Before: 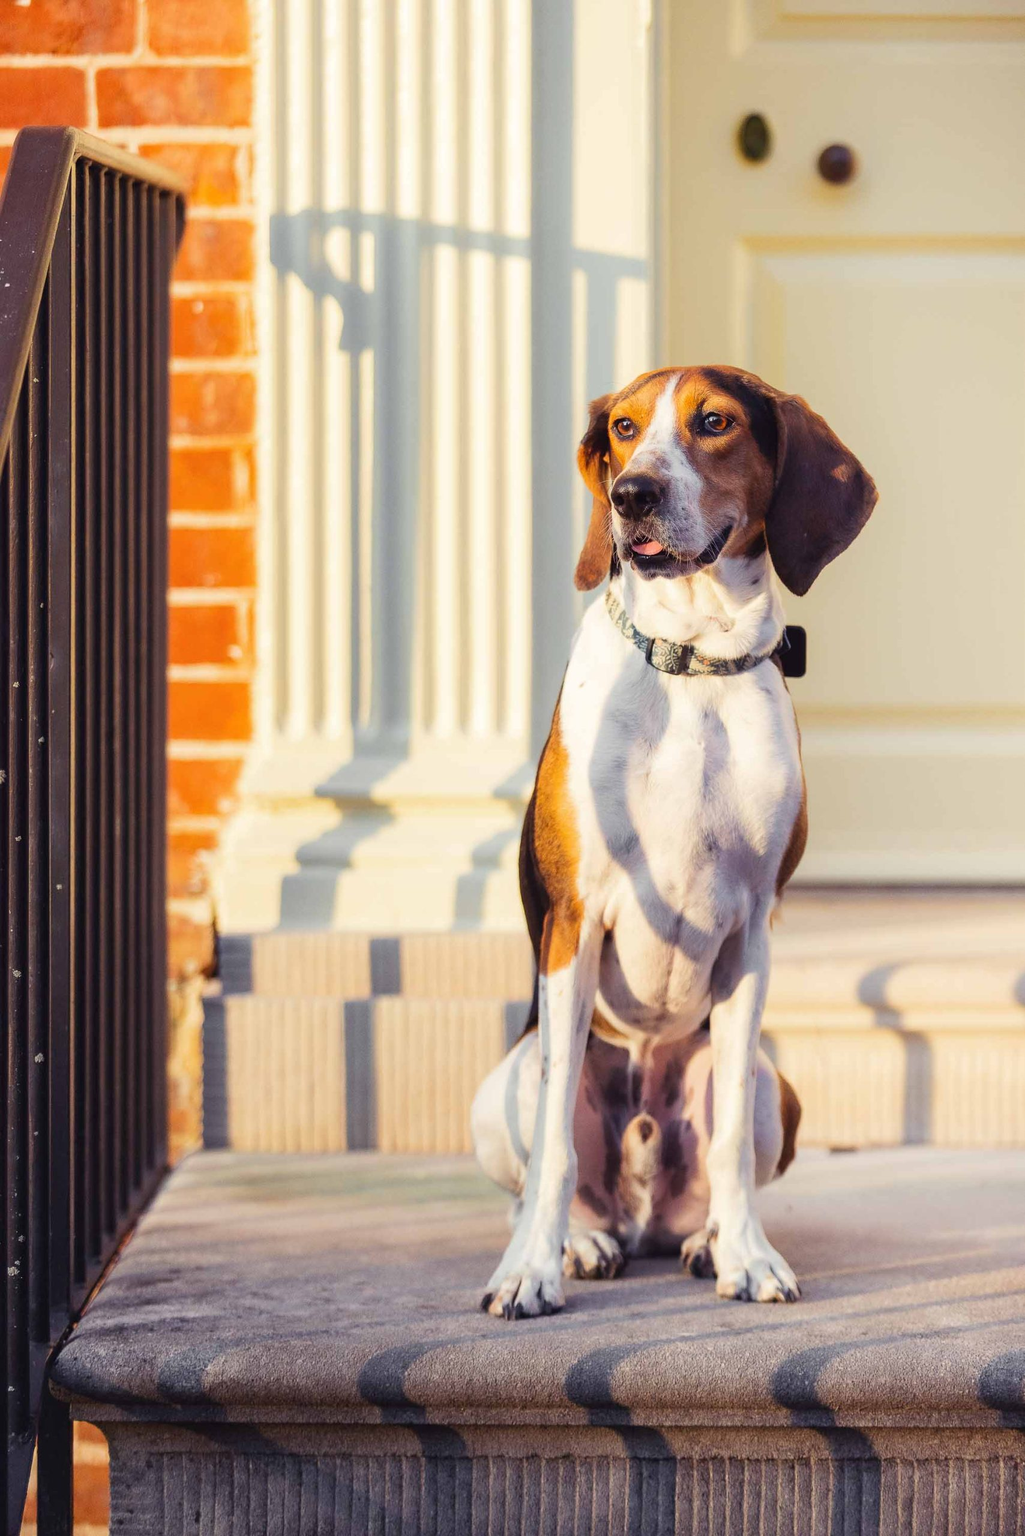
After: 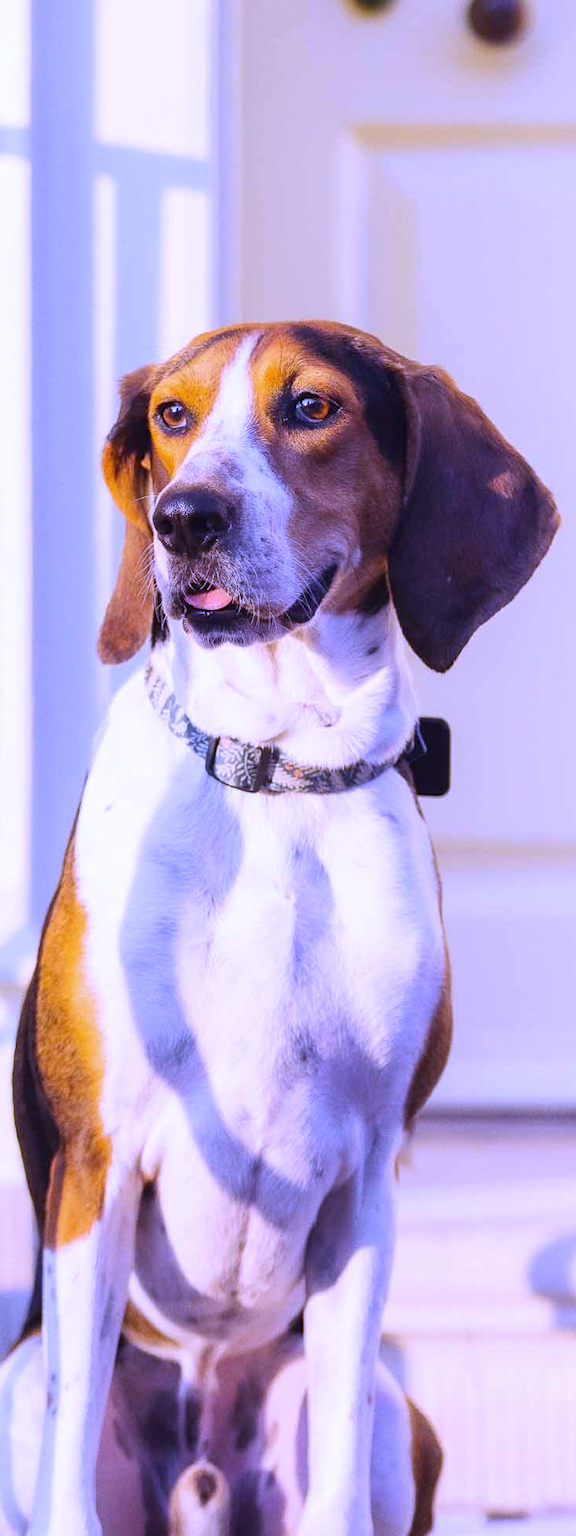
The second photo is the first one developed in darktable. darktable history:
crop and rotate: left 49.936%, top 10.094%, right 13.136%, bottom 24.256%
white balance: red 0.98, blue 1.61
